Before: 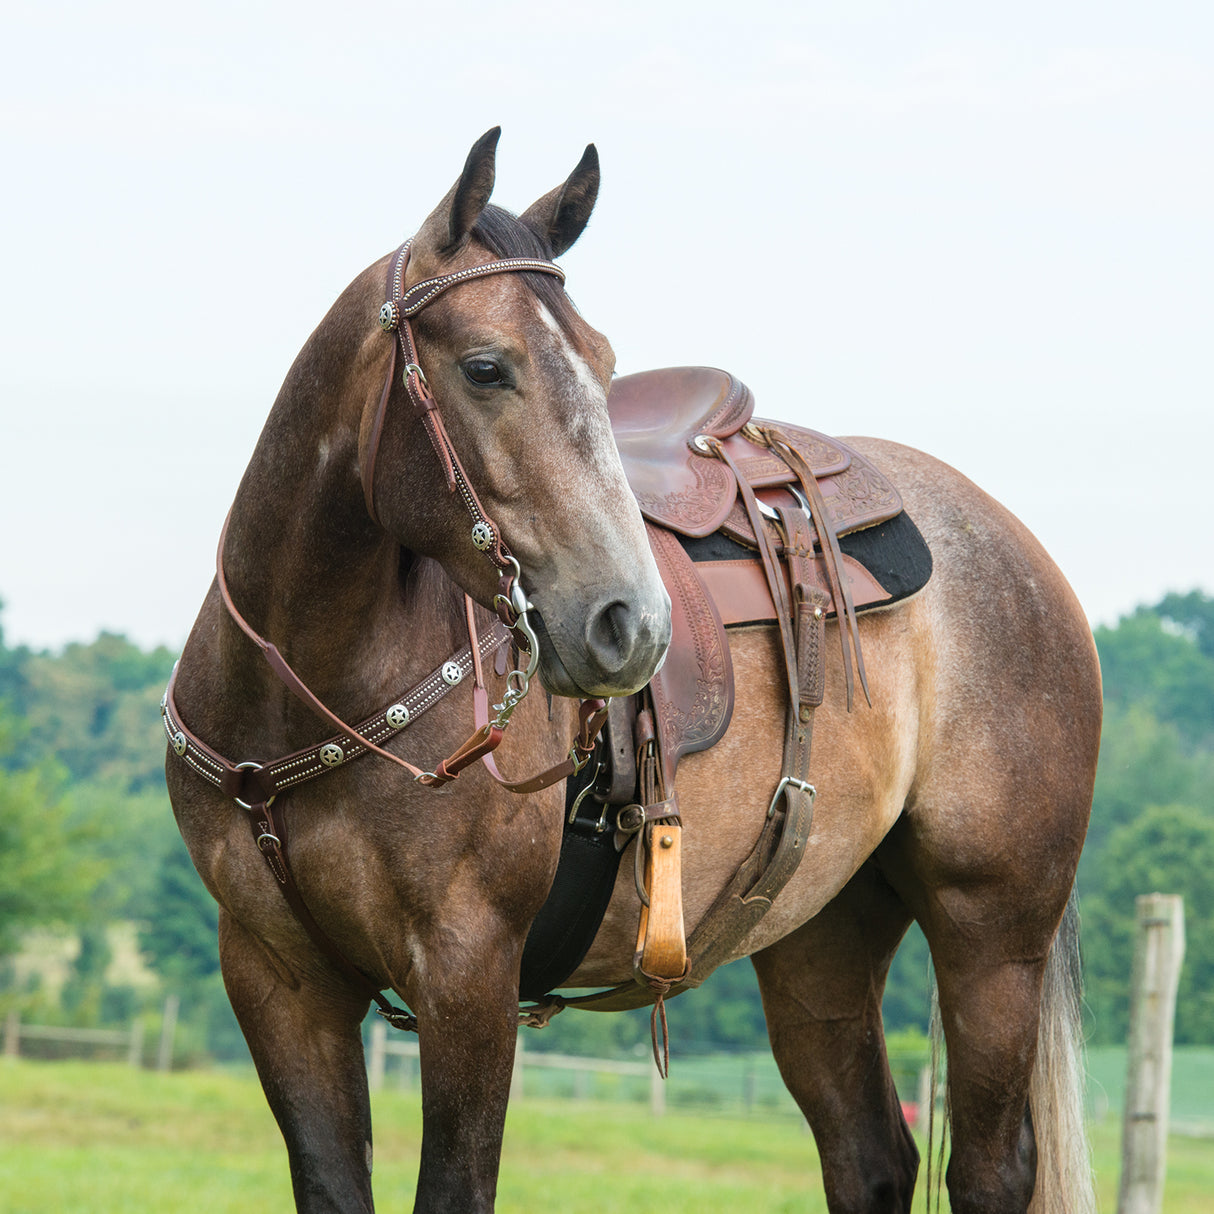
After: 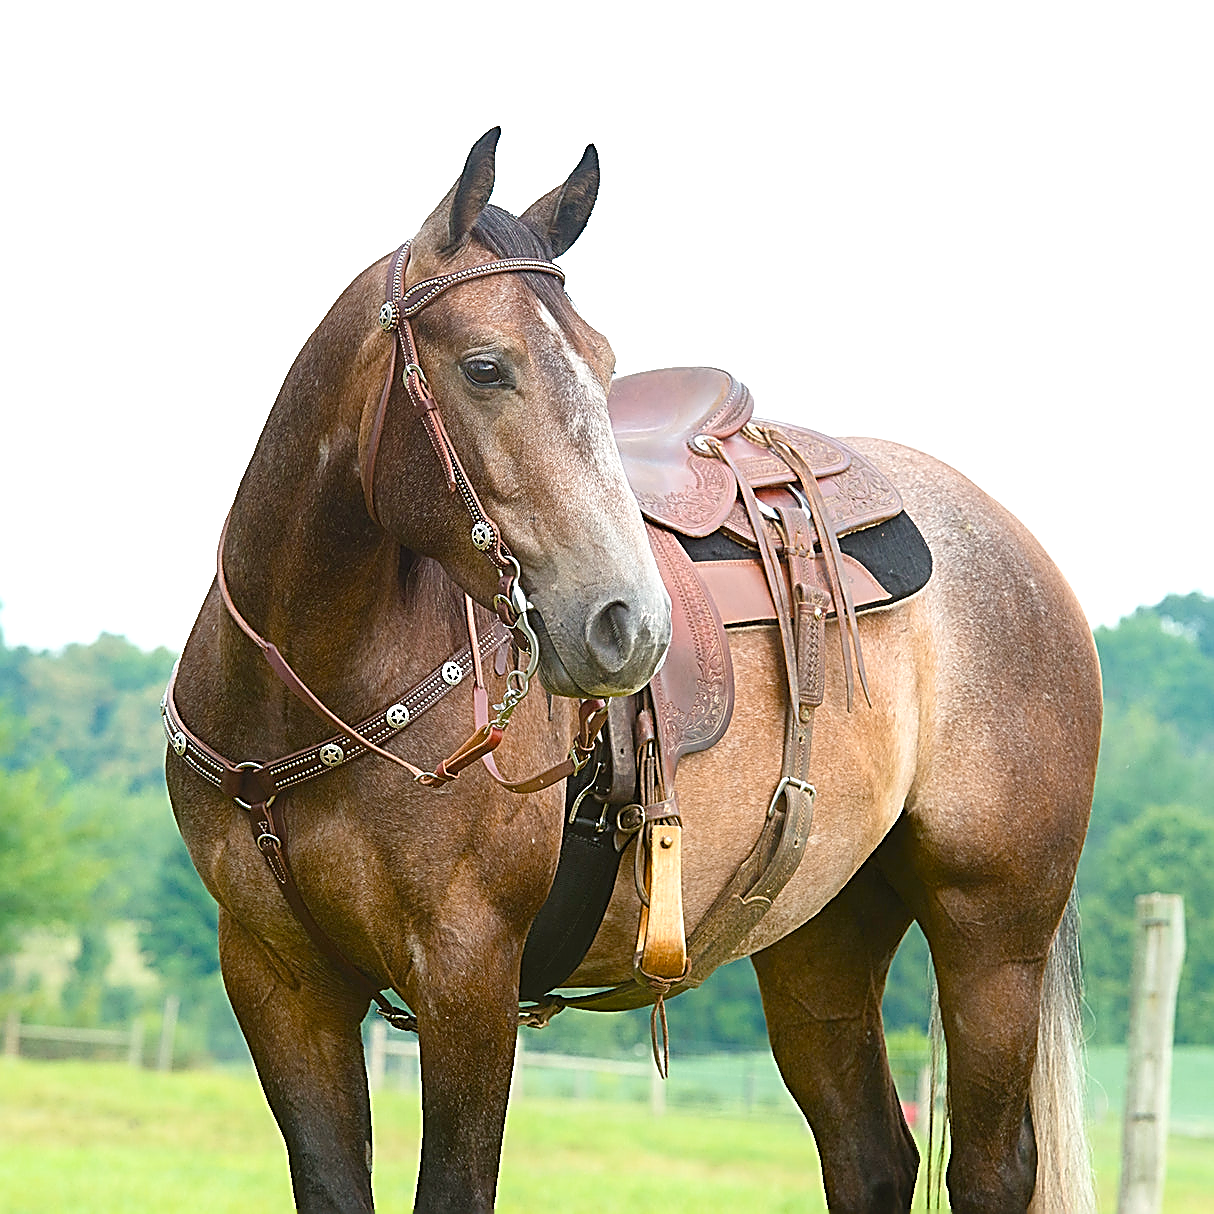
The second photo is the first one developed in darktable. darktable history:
color balance rgb: perceptual saturation grading › global saturation 20%, perceptual saturation grading › highlights -25%, perceptual saturation grading › shadows 50%
contrast equalizer: octaves 7, y [[0.6 ×6], [0.55 ×6], [0 ×6], [0 ×6], [0 ×6]], mix -1
white balance: emerald 1
exposure: exposure 0.566 EV, compensate highlight preservation false
contrast brightness saturation: contrast 0.08, saturation 0.02
sharpen: amount 1.861
local contrast: mode bilateral grid, contrast 20, coarseness 50, detail 120%, midtone range 0.2
